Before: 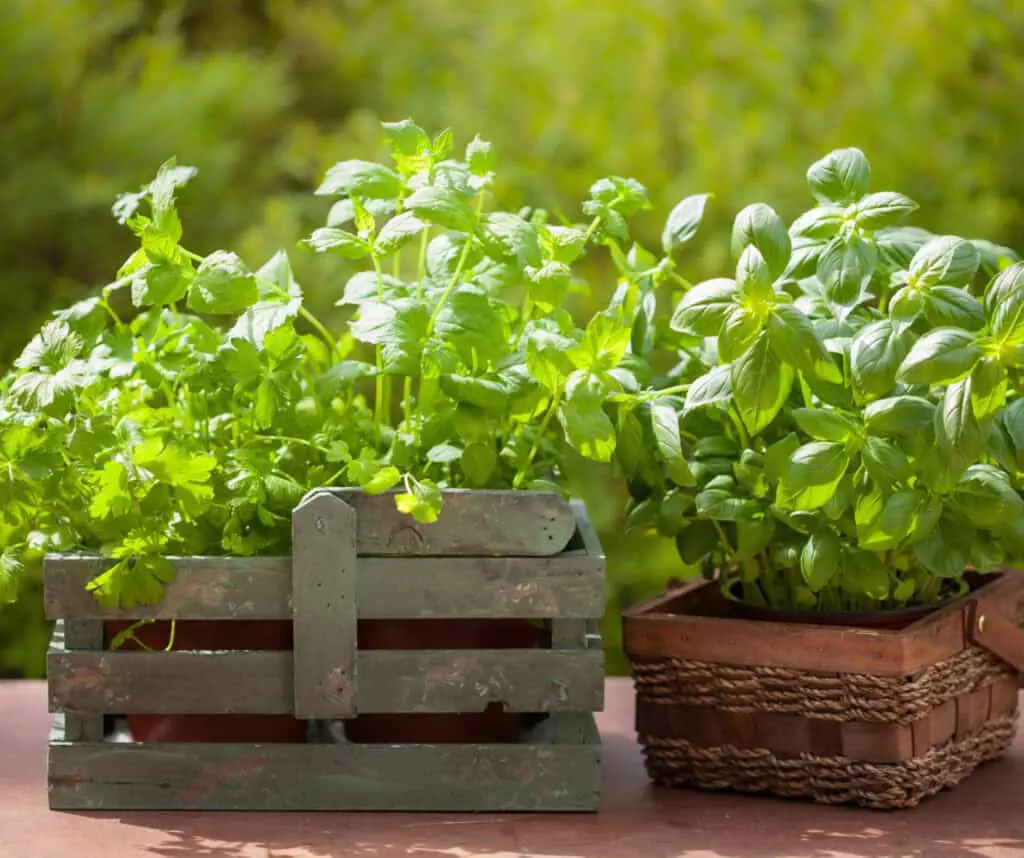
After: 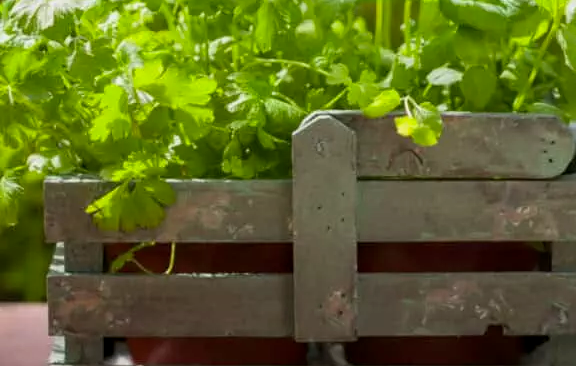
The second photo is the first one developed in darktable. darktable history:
exposure: exposure -0.245 EV, compensate highlight preservation false
local contrast: highlights 104%, shadows 98%, detail 119%, midtone range 0.2
crop: top 43.982%, right 43.726%, bottom 13.288%
shadows and highlights: radius 336.97, shadows 28.52, soften with gaussian
contrast brightness saturation: saturation 0.125
